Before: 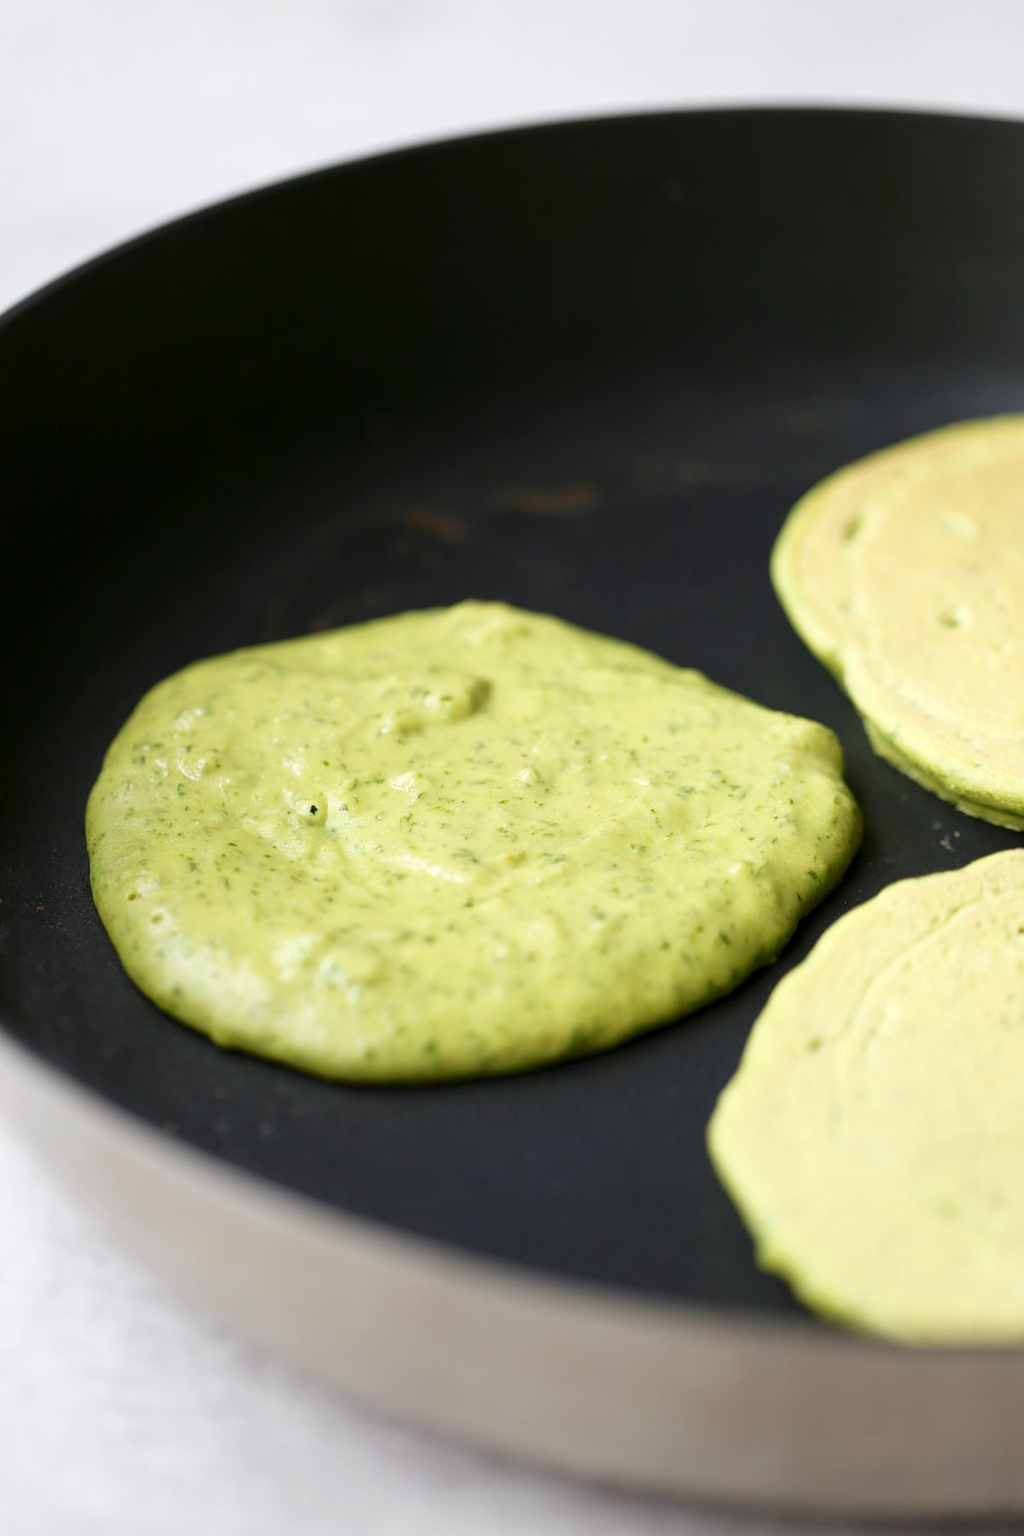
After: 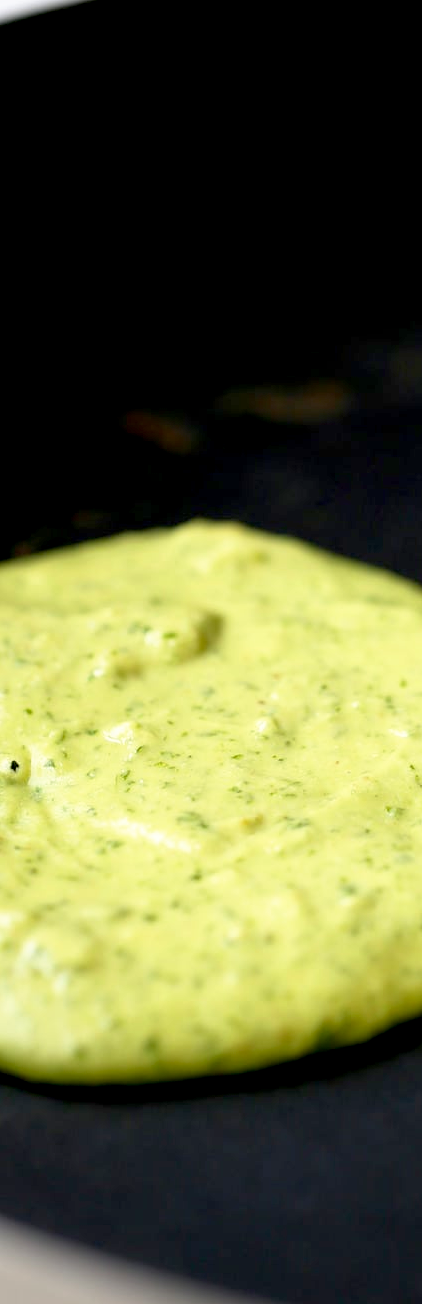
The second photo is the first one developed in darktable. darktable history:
base curve: curves: ch0 [(0.017, 0) (0.425, 0.441) (0.844, 0.933) (1, 1)], preserve colors none
crop and rotate: left 29.476%, top 10.214%, right 35.32%, bottom 17.333%
